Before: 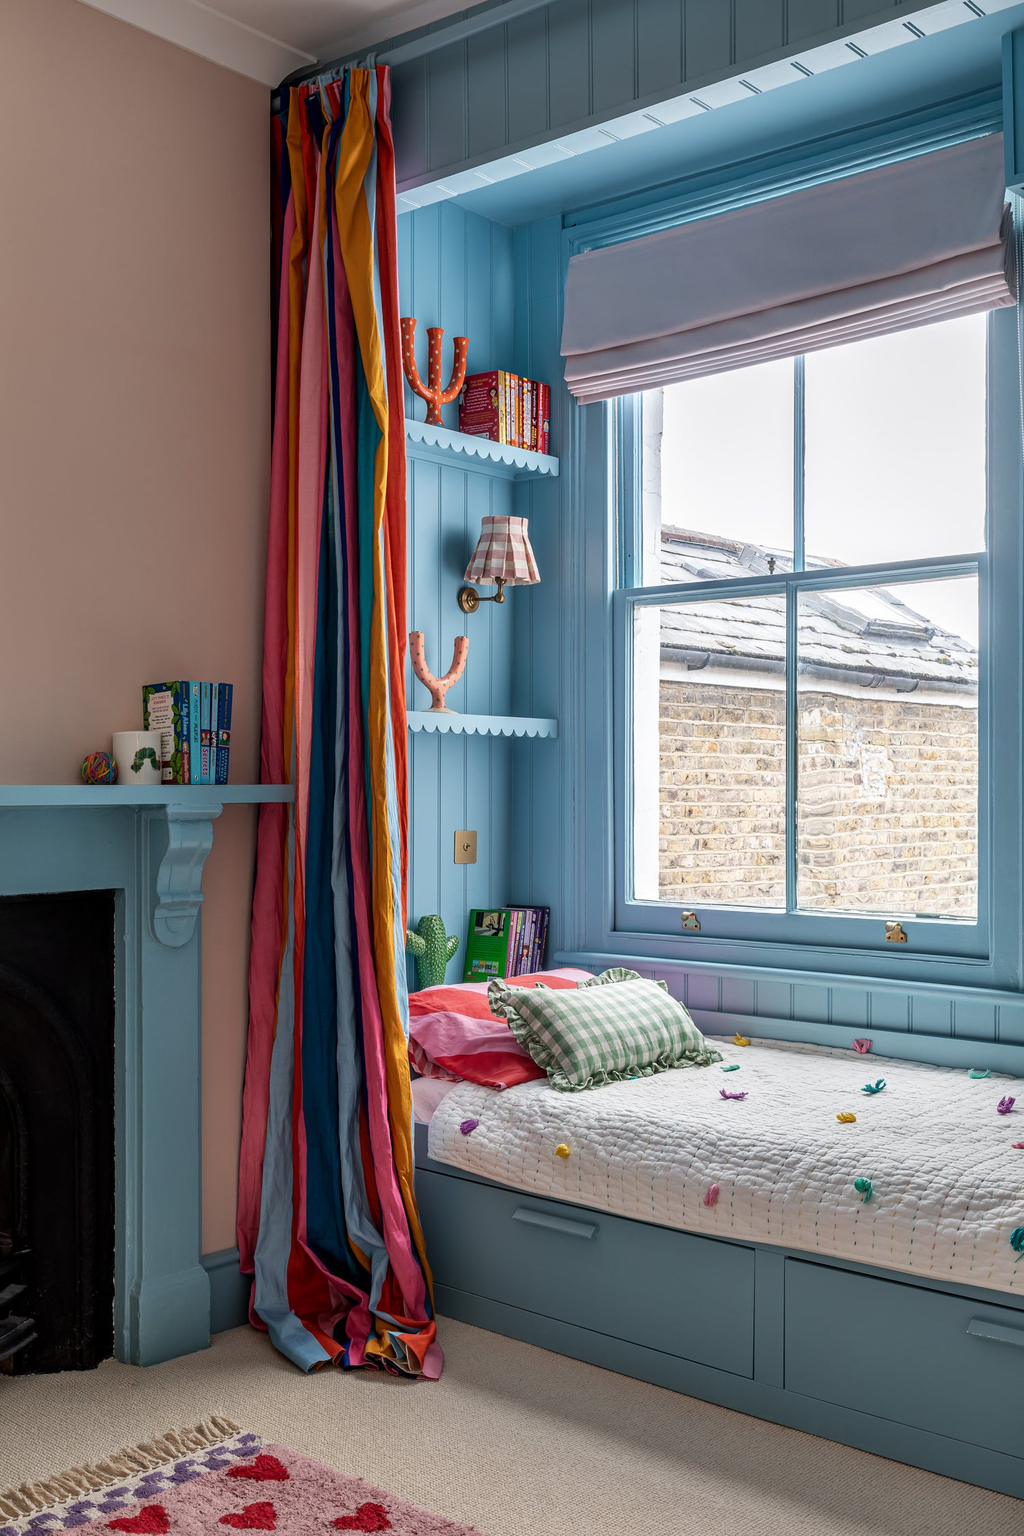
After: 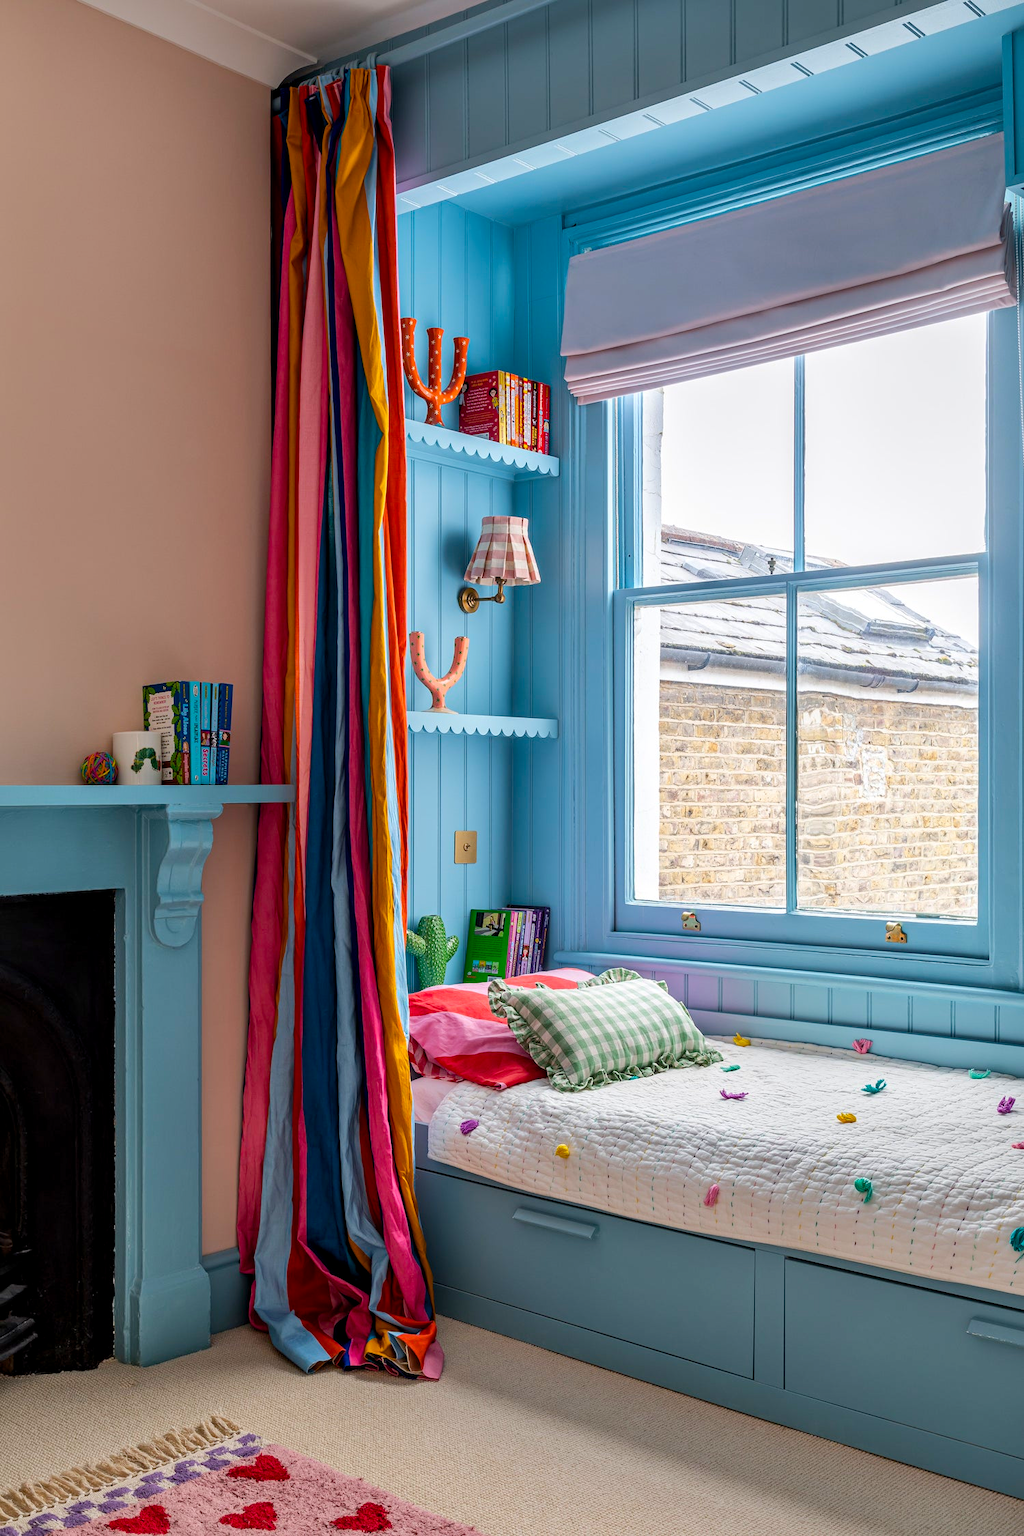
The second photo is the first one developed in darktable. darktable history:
color balance rgb: perceptual saturation grading › global saturation 25%, perceptual brilliance grading › mid-tones 10%, perceptual brilliance grading › shadows 15%, global vibrance 20%
exposure: black level correction 0.001, exposure 0.014 EV, compensate highlight preservation false
